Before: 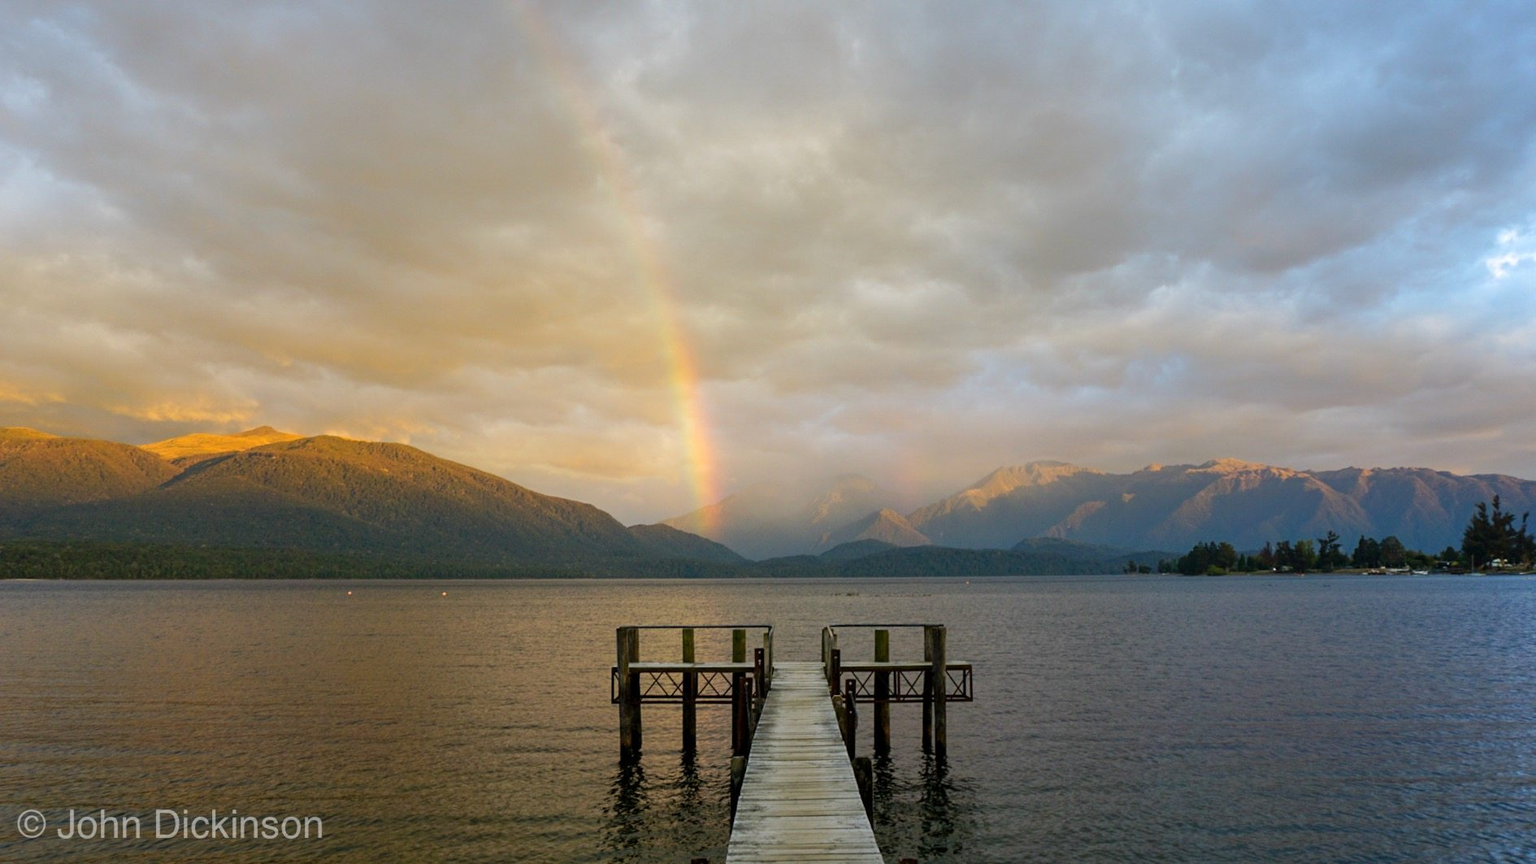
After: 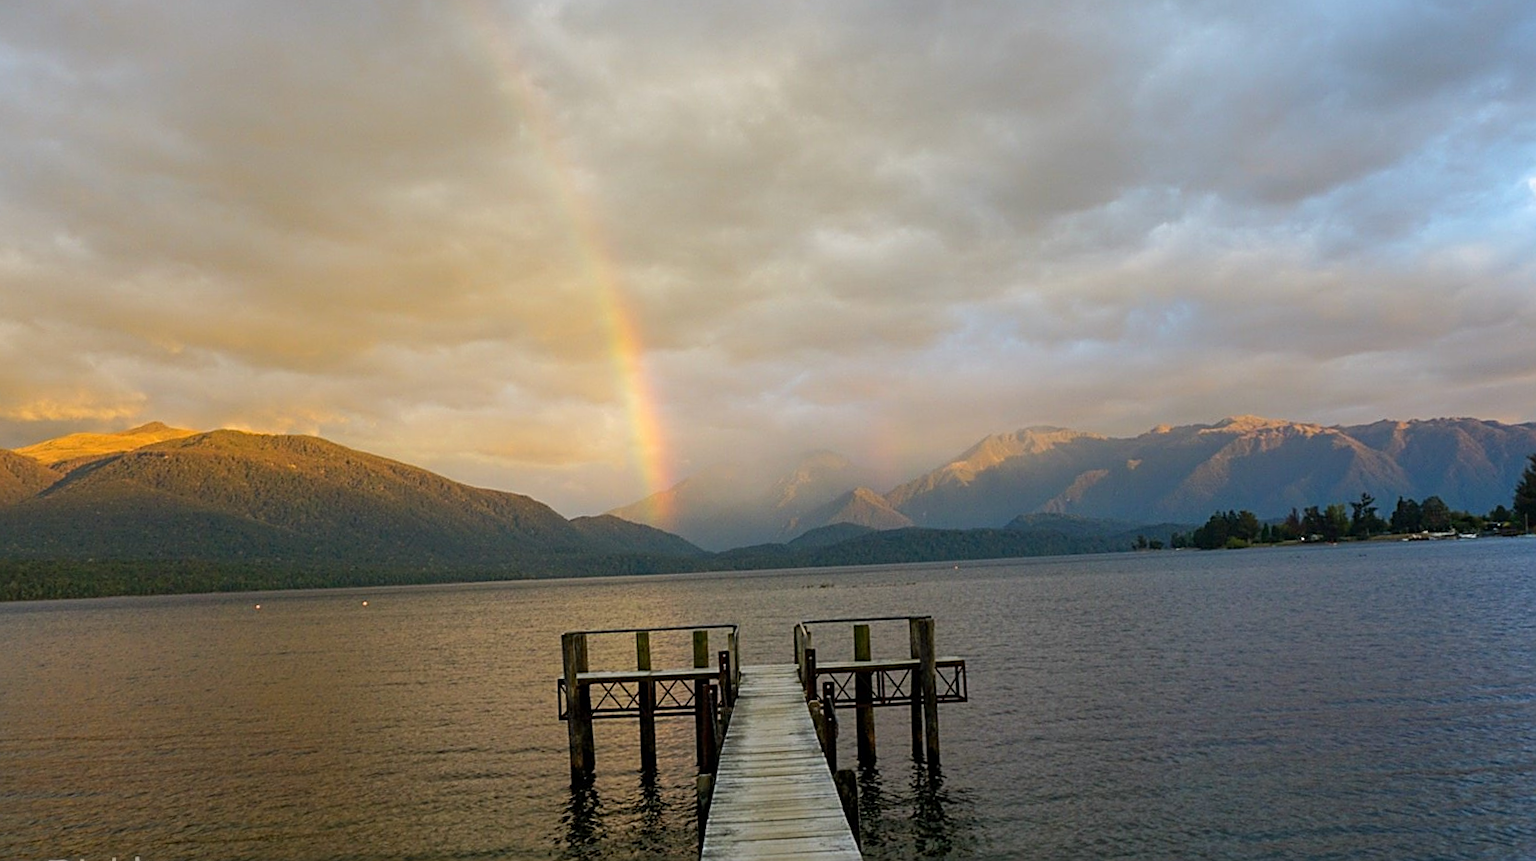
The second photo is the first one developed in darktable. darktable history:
crop and rotate: angle 2.25°, left 5.512%, top 5.688%
sharpen: on, module defaults
